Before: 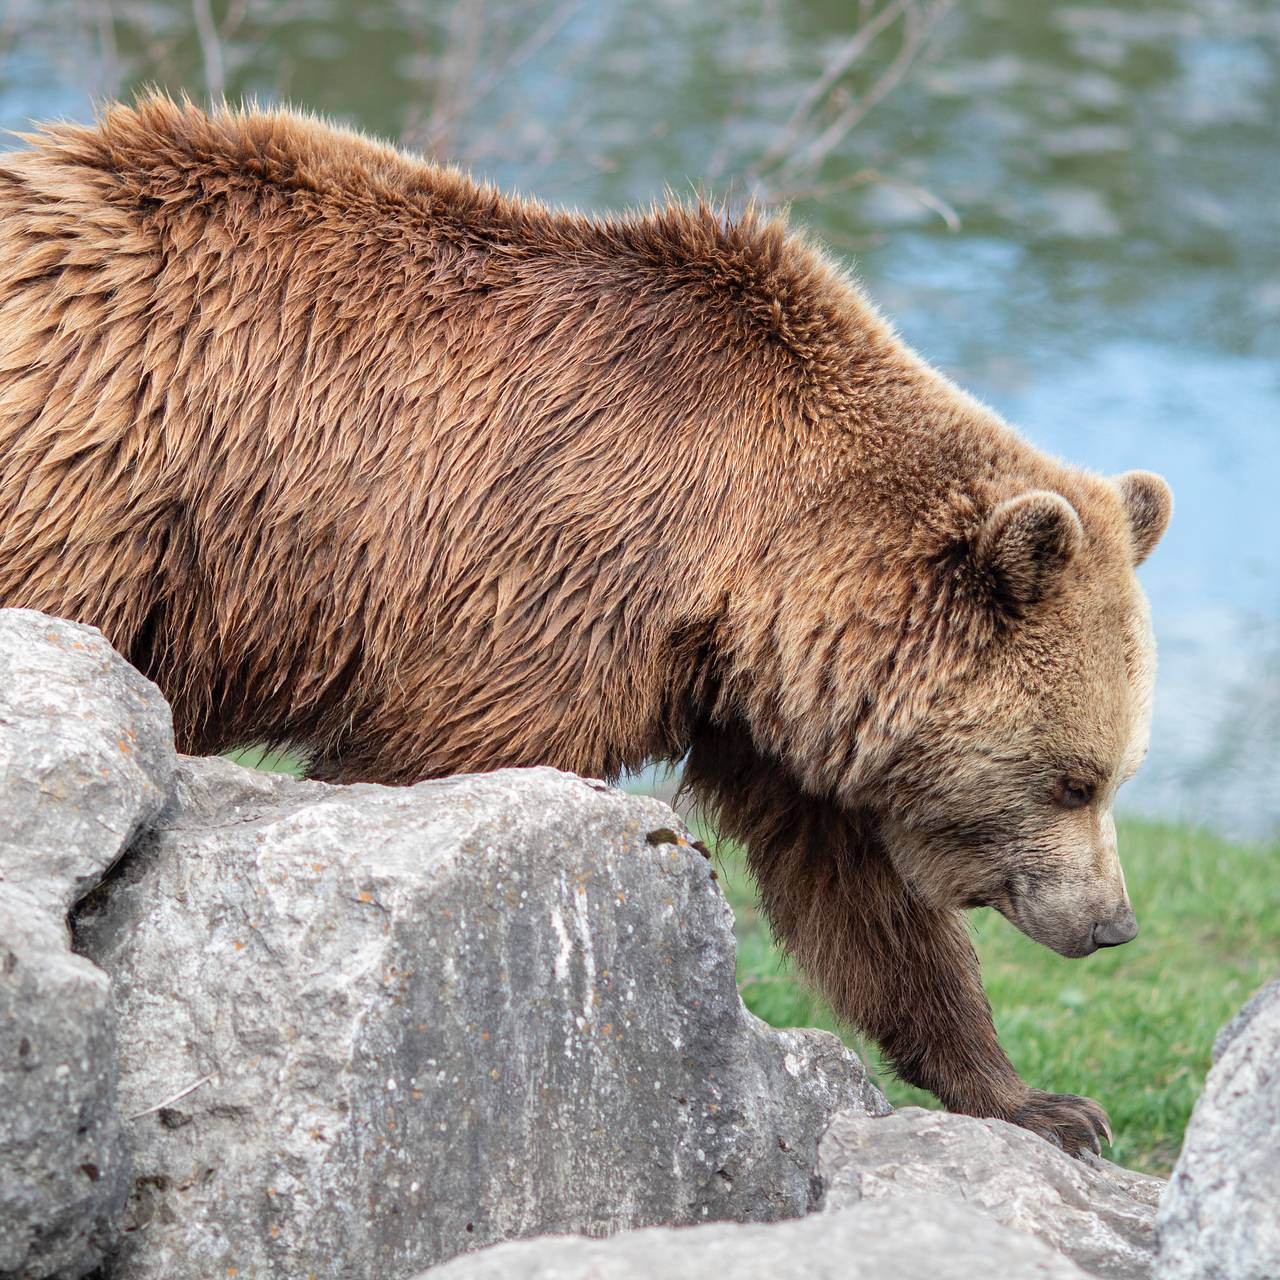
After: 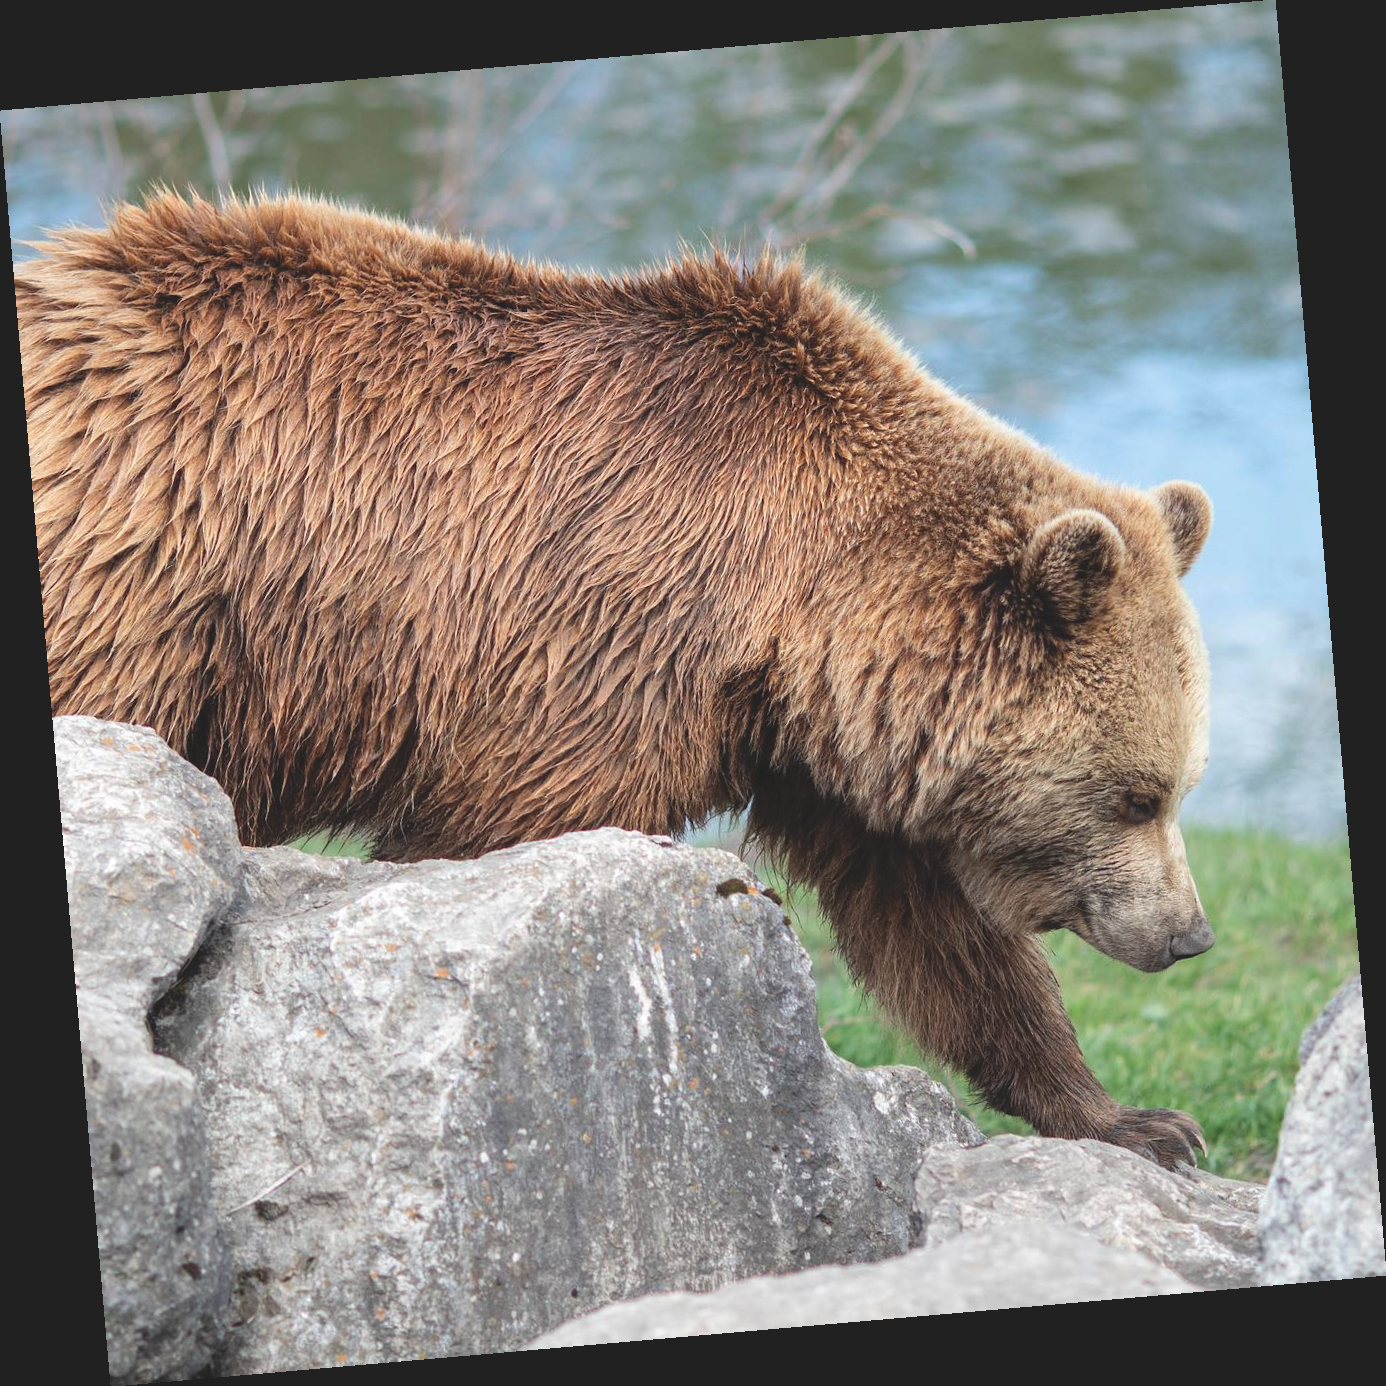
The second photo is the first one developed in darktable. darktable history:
rotate and perspective: rotation -4.98°, automatic cropping off
exposure: black level correction -0.015, compensate highlight preservation false
